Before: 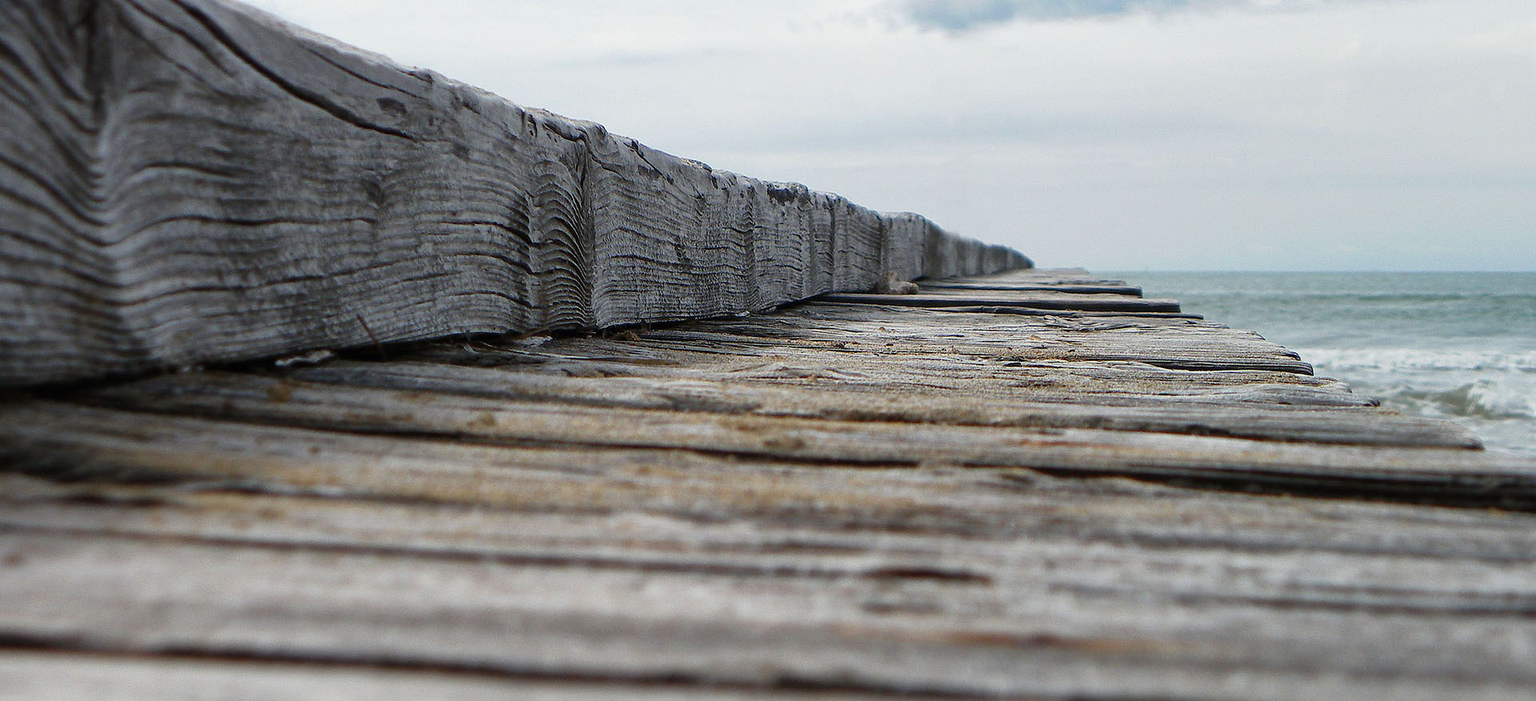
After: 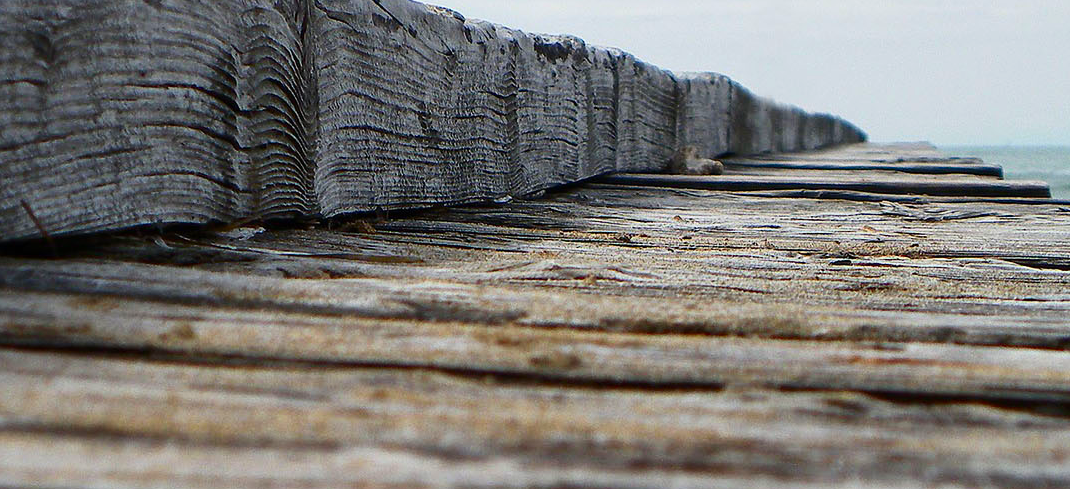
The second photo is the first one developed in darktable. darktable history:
crop and rotate: left 22.164%, top 22.097%, right 22.067%, bottom 21.991%
contrast brightness saturation: contrast 0.158, saturation 0.315
